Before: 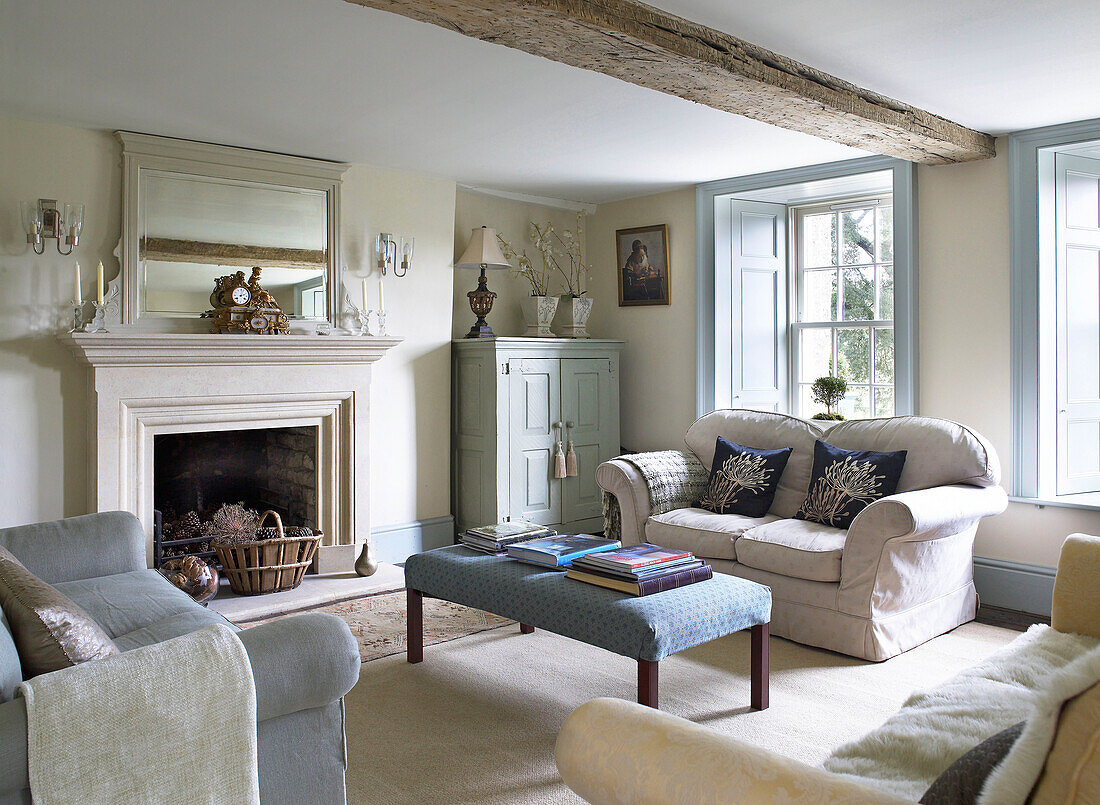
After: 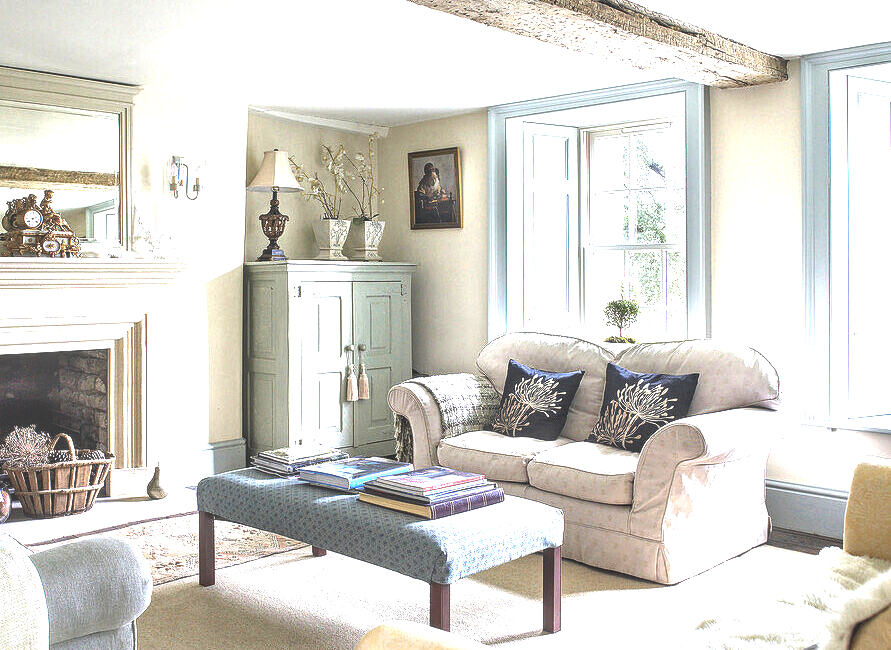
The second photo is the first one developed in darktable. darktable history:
local contrast: highlights 60%, shadows 61%, detail 160%
crop: left 18.97%, top 9.664%, right 0%, bottom 9.58%
exposure: black level correction -0.024, exposure 1.397 EV, compensate highlight preservation false
